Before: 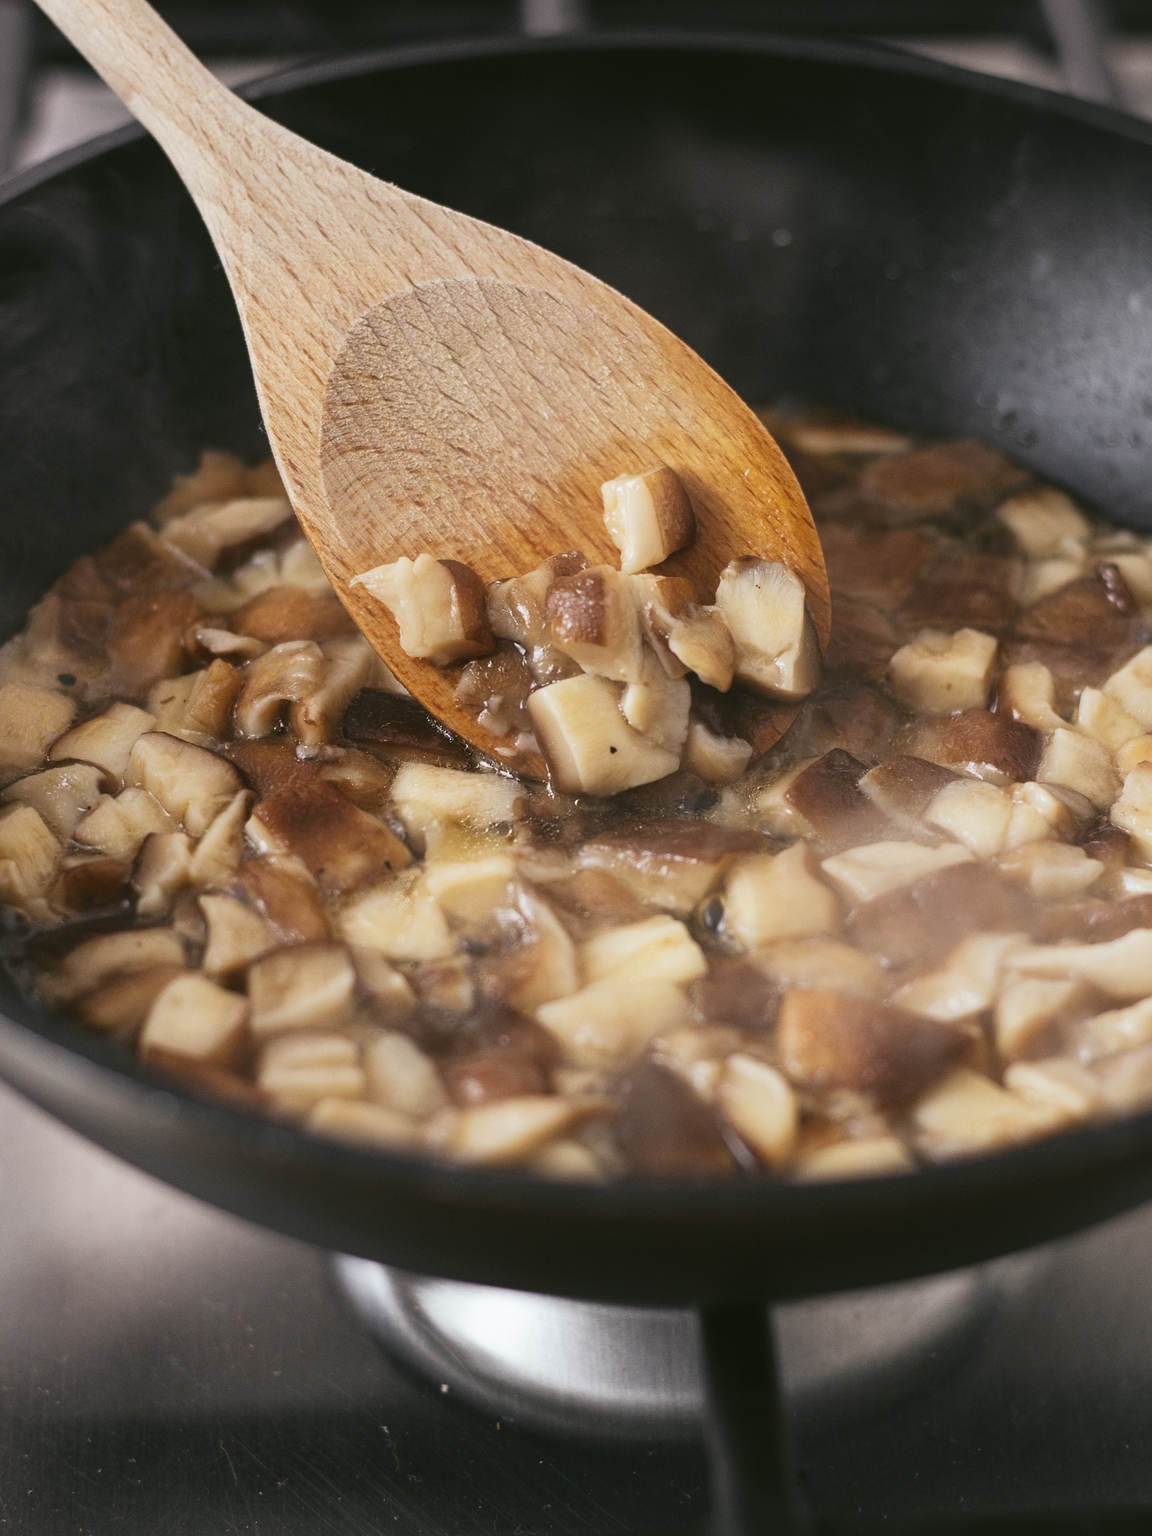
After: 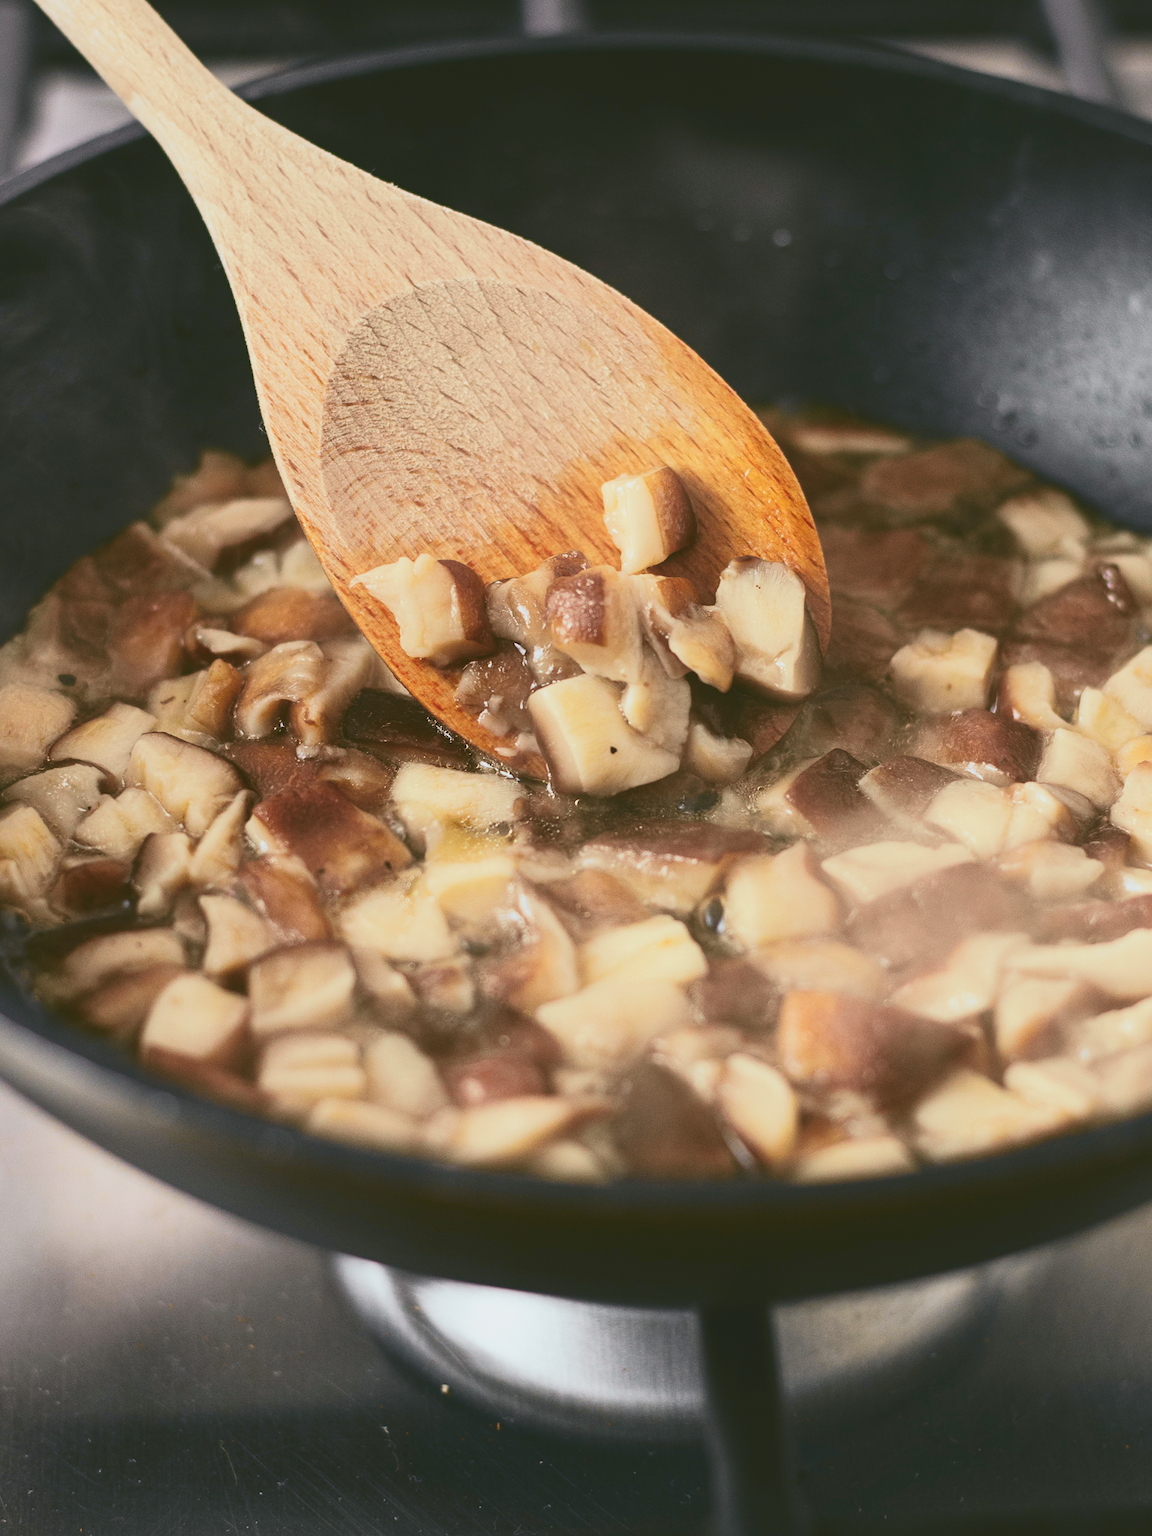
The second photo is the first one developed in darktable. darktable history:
tone curve: curves: ch0 [(0, 0.11) (0.181, 0.223) (0.405, 0.46) (0.456, 0.528) (0.634, 0.728) (0.877, 0.89) (0.984, 0.935)]; ch1 [(0, 0.052) (0.443, 0.43) (0.492, 0.485) (0.566, 0.579) (0.595, 0.625) (0.608, 0.654) (0.65, 0.708) (1, 0.961)]; ch2 [(0, 0) (0.33, 0.301) (0.421, 0.443) (0.447, 0.489) (0.495, 0.492) (0.537, 0.57) (0.586, 0.591) (0.663, 0.686) (1, 1)], color space Lab, independent channels, preserve colors none
